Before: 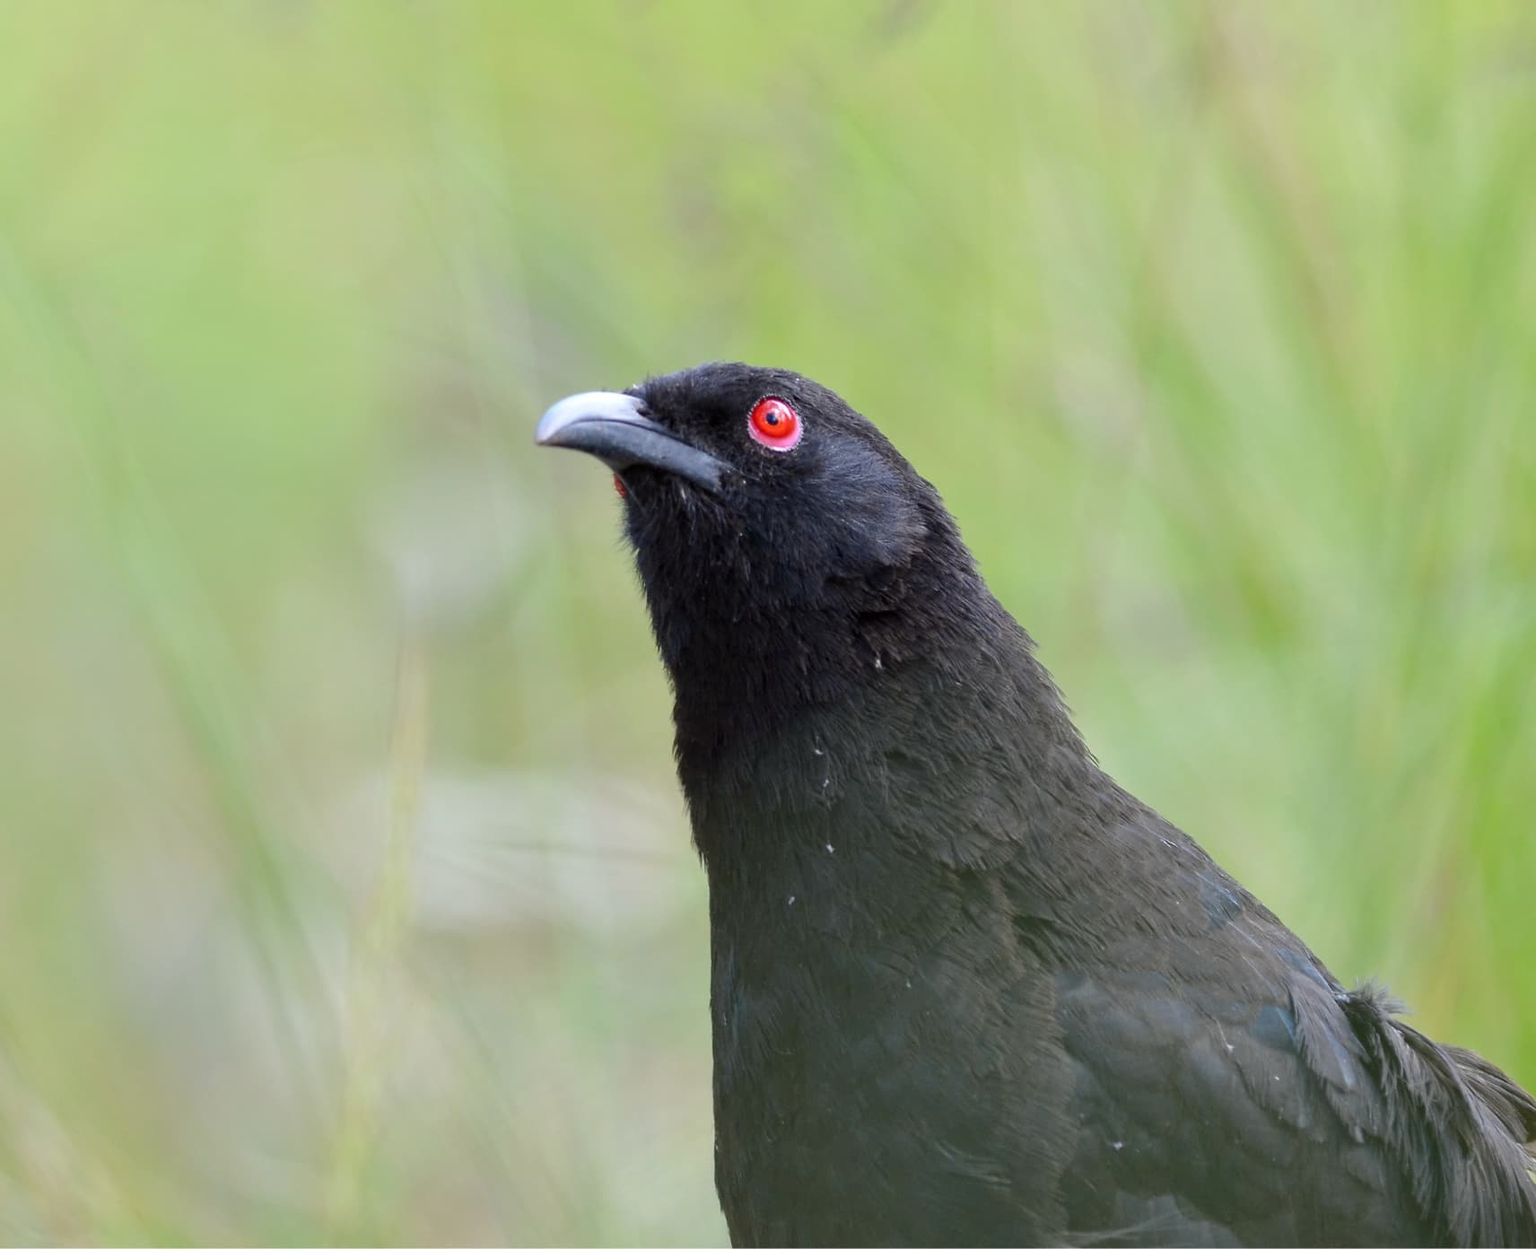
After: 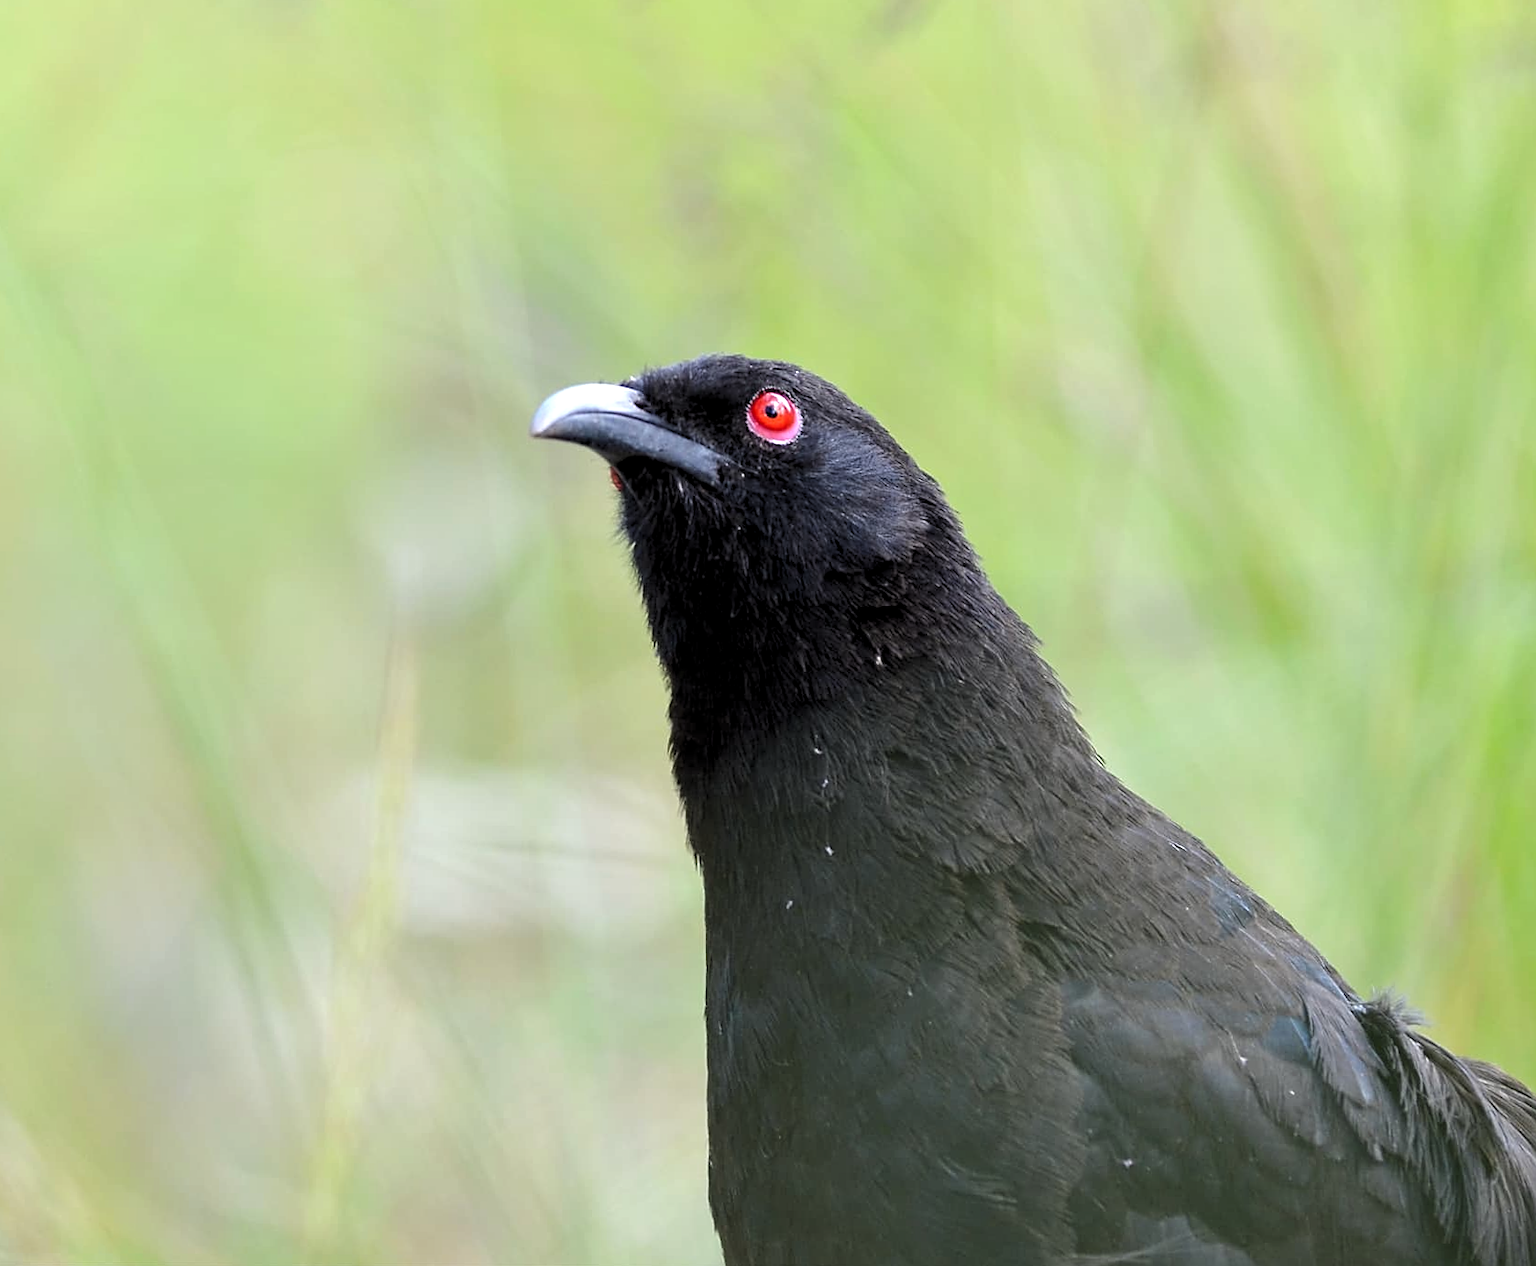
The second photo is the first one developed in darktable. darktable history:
rotate and perspective: rotation 0.226°, lens shift (vertical) -0.042, crop left 0.023, crop right 0.982, crop top 0.006, crop bottom 0.994
sharpen: on, module defaults
levels: levels [0.055, 0.477, 0.9]
